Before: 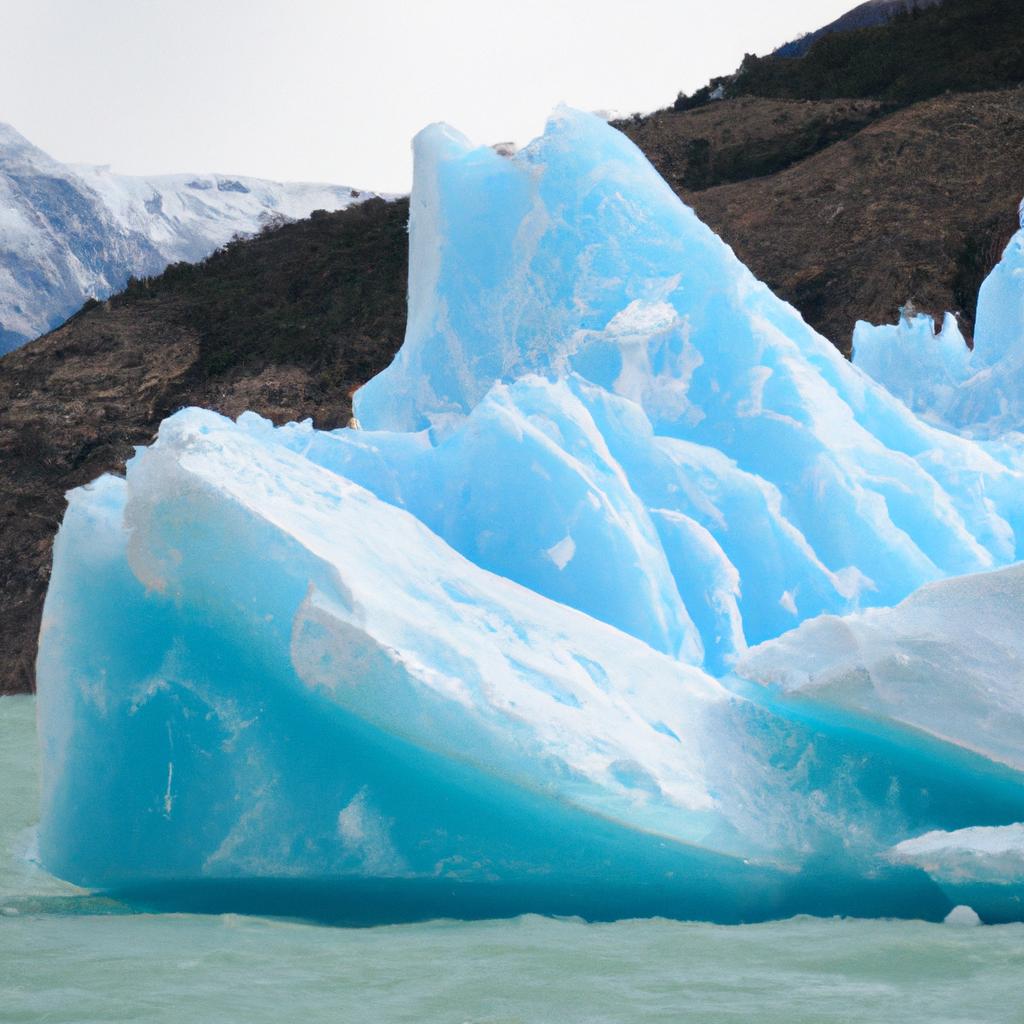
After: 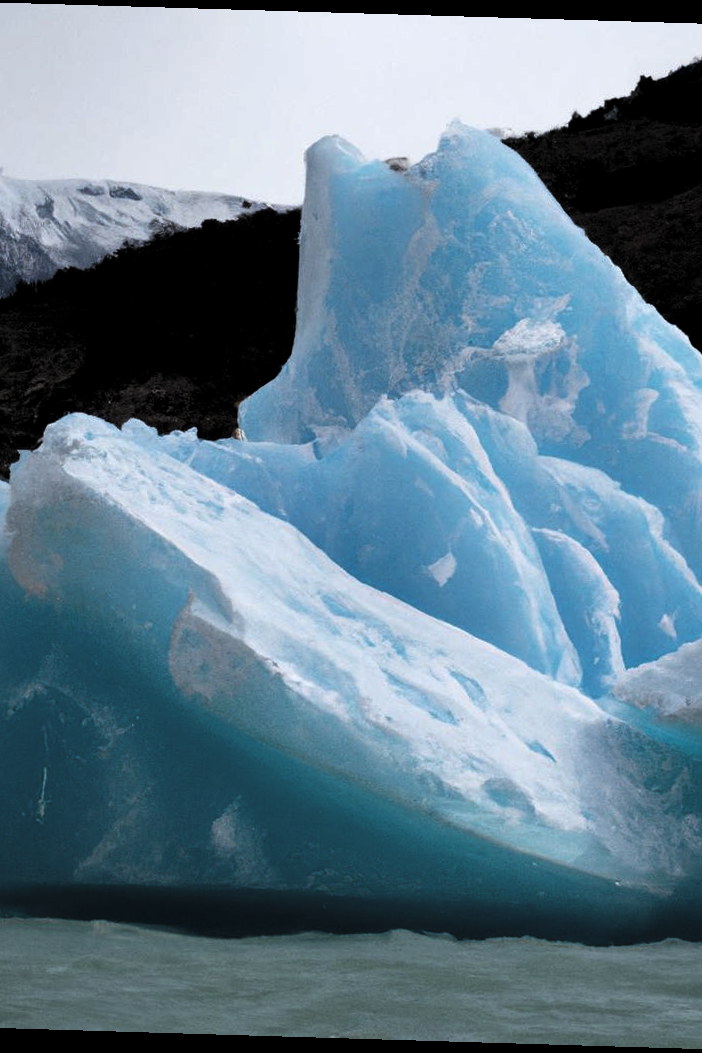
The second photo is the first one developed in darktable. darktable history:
rotate and perspective: rotation 1.72°, automatic cropping off
crop and rotate: left 12.648%, right 20.685%
levels: mode automatic, black 8.58%, gray 59.42%, levels [0, 0.445, 1]
white balance: red 0.976, blue 1.04
